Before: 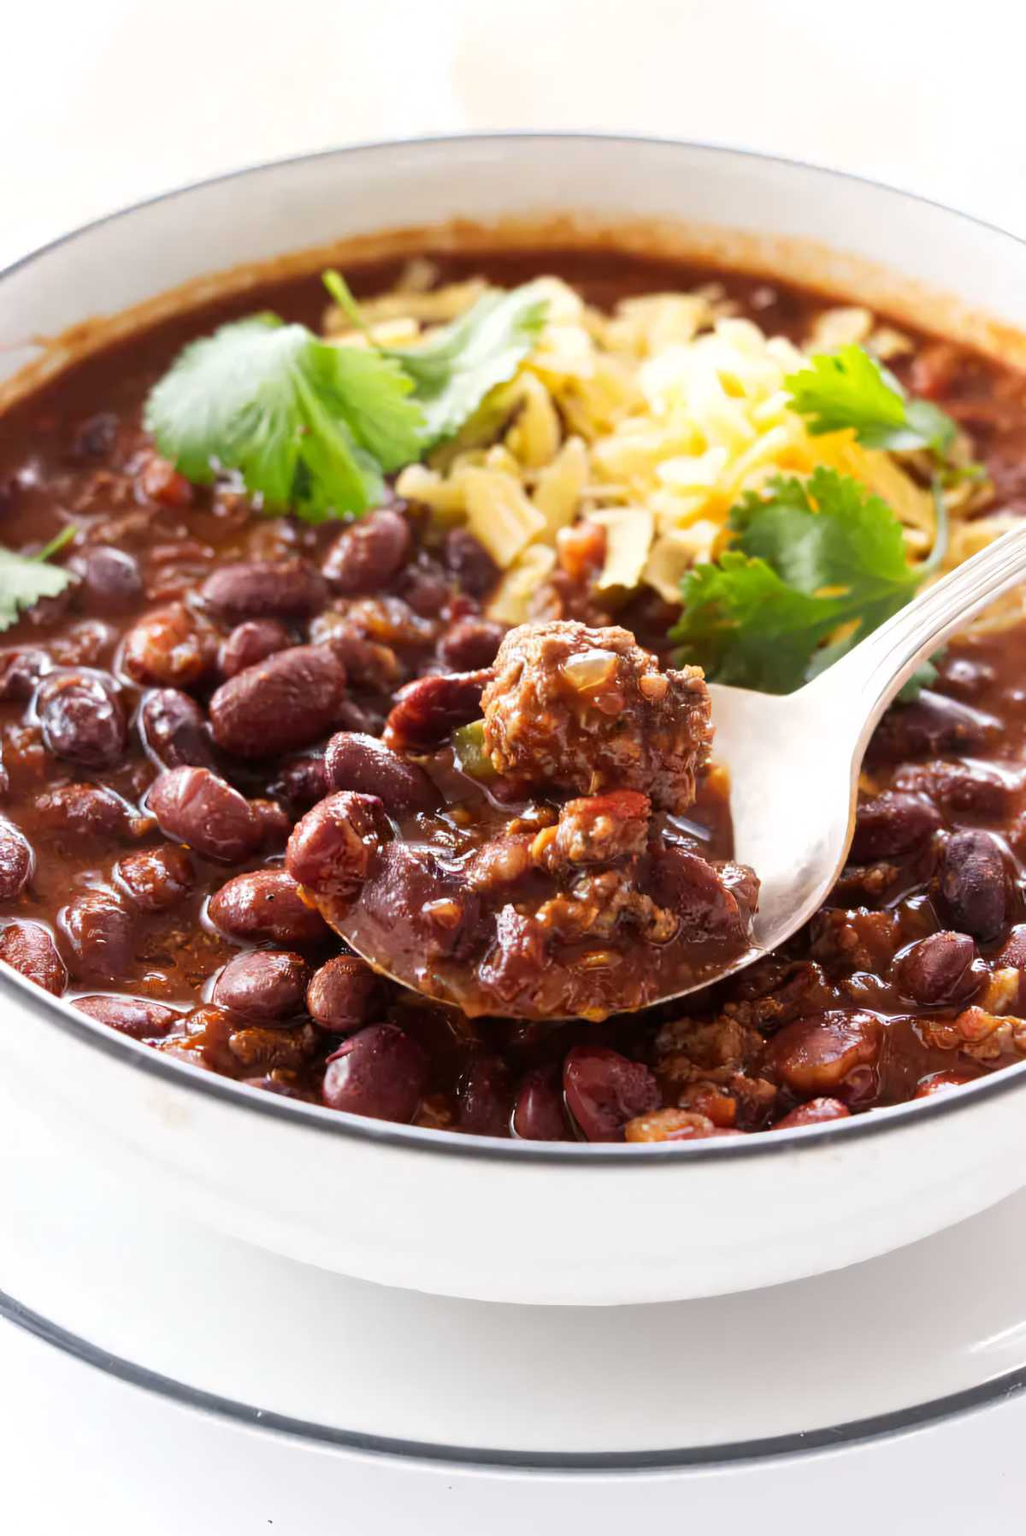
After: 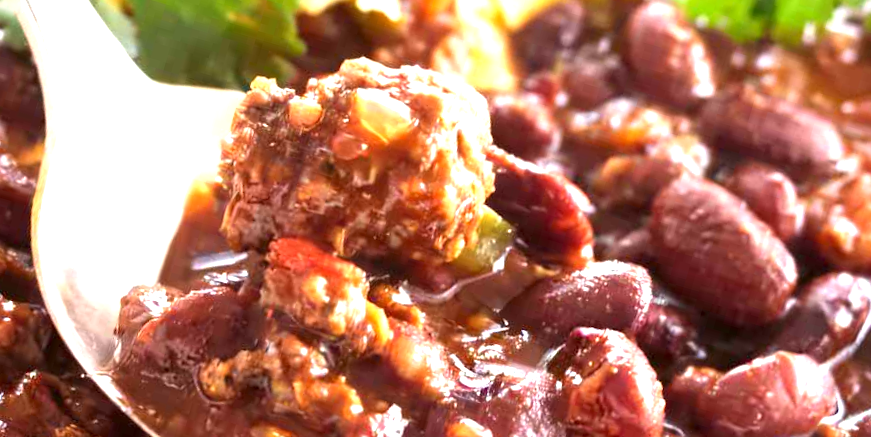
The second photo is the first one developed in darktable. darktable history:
crop and rotate: angle 16.12°, top 30.835%, bottom 35.653%
exposure: exposure 1.16 EV, compensate exposure bias true, compensate highlight preservation false
